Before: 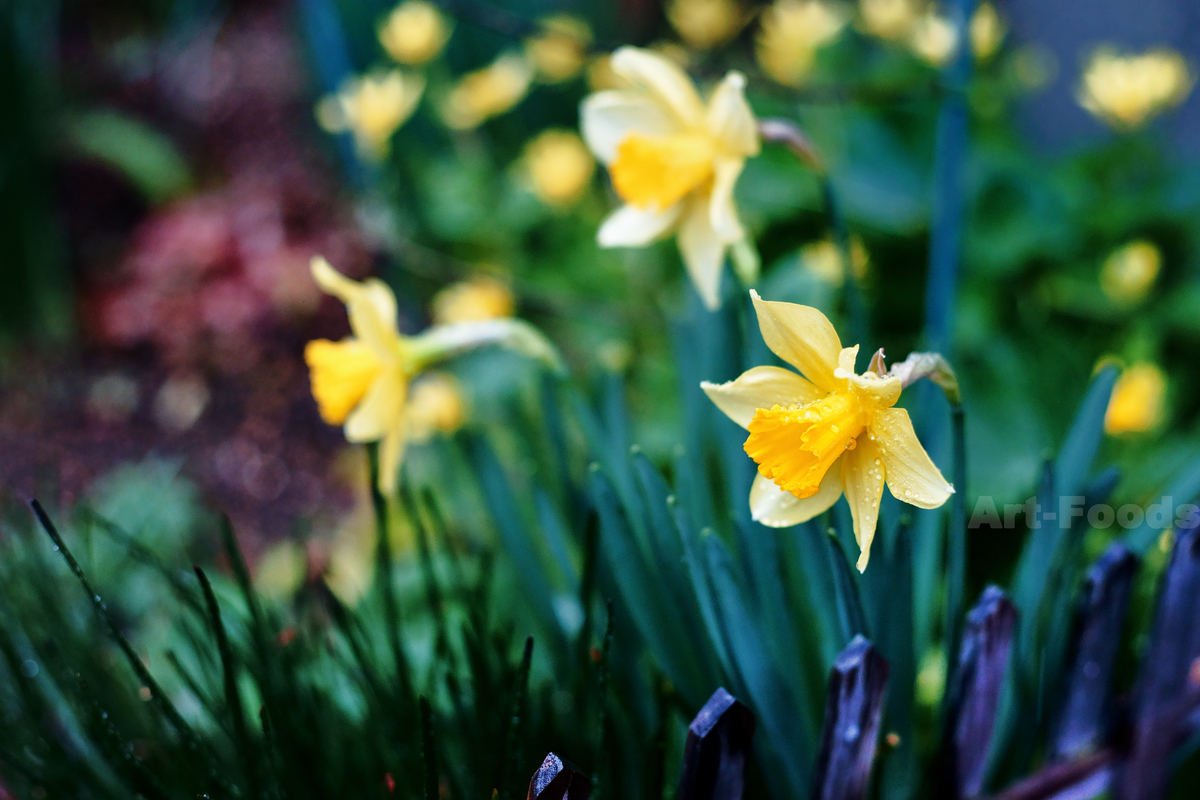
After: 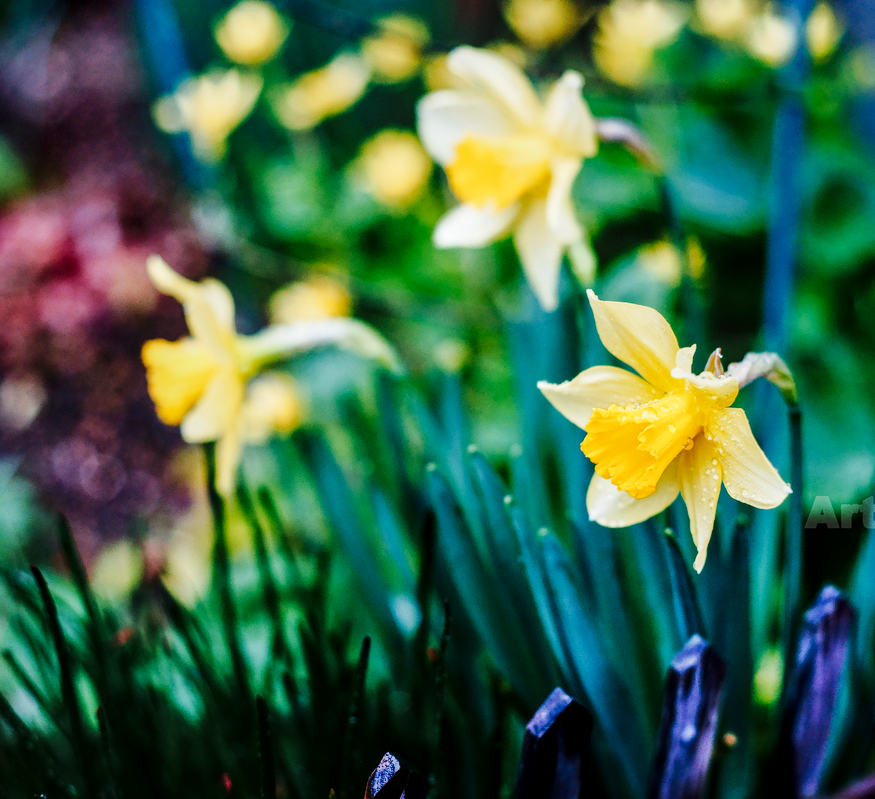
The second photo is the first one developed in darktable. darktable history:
crop: left 13.651%, top 0%, right 13.35%
local contrast: on, module defaults
tone curve: curves: ch0 [(0, 0.003) (0.113, 0.081) (0.207, 0.184) (0.515, 0.612) (0.712, 0.793) (0.984, 0.961)]; ch1 [(0, 0) (0.172, 0.123) (0.317, 0.272) (0.414, 0.382) (0.476, 0.479) (0.505, 0.498) (0.534, 0.534) (0.621, 0.65) (0.709, 0.764) (1, 1)]; ch2 [(0, 0) (0.411, 0.424) (0.505, 0.505) (0.521, 0.524) (0.537, 0.57) (0.65, 0.699) (1, 1)], preserve colors none
